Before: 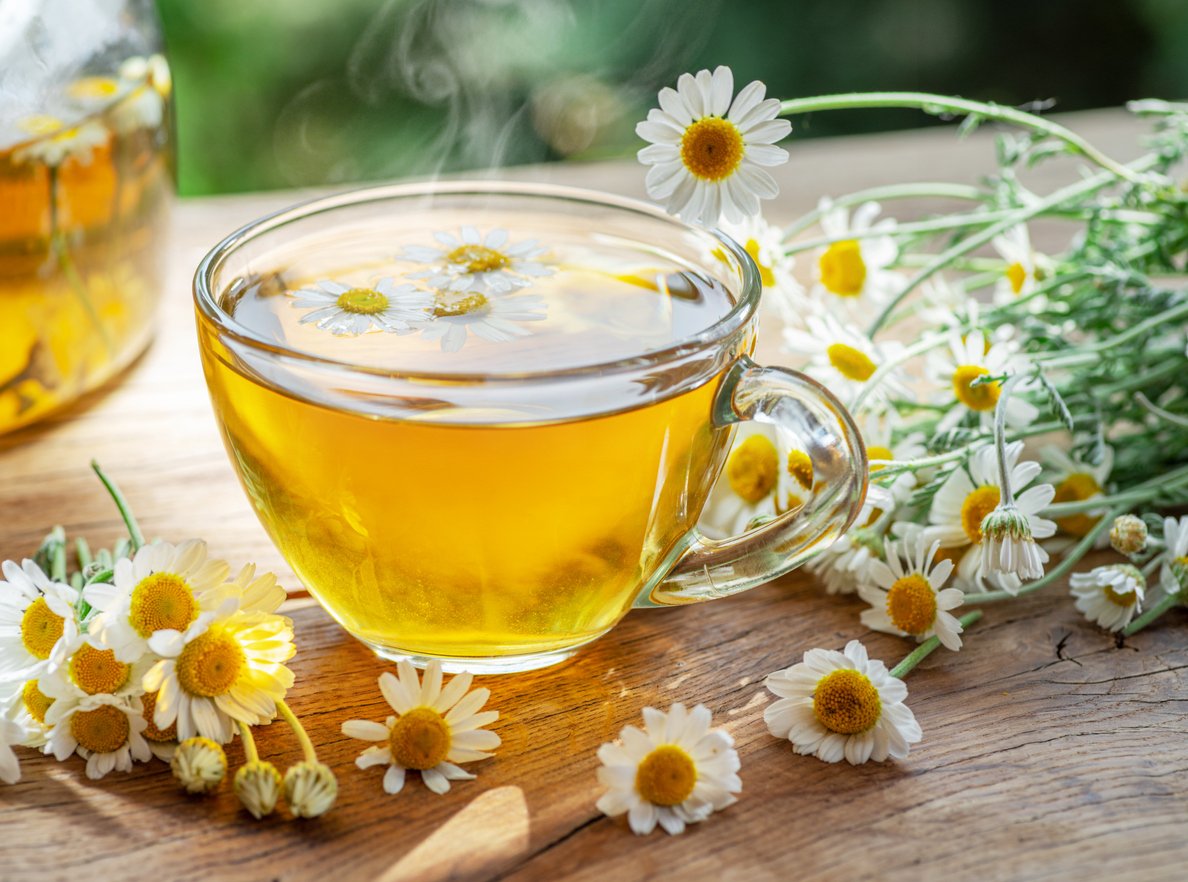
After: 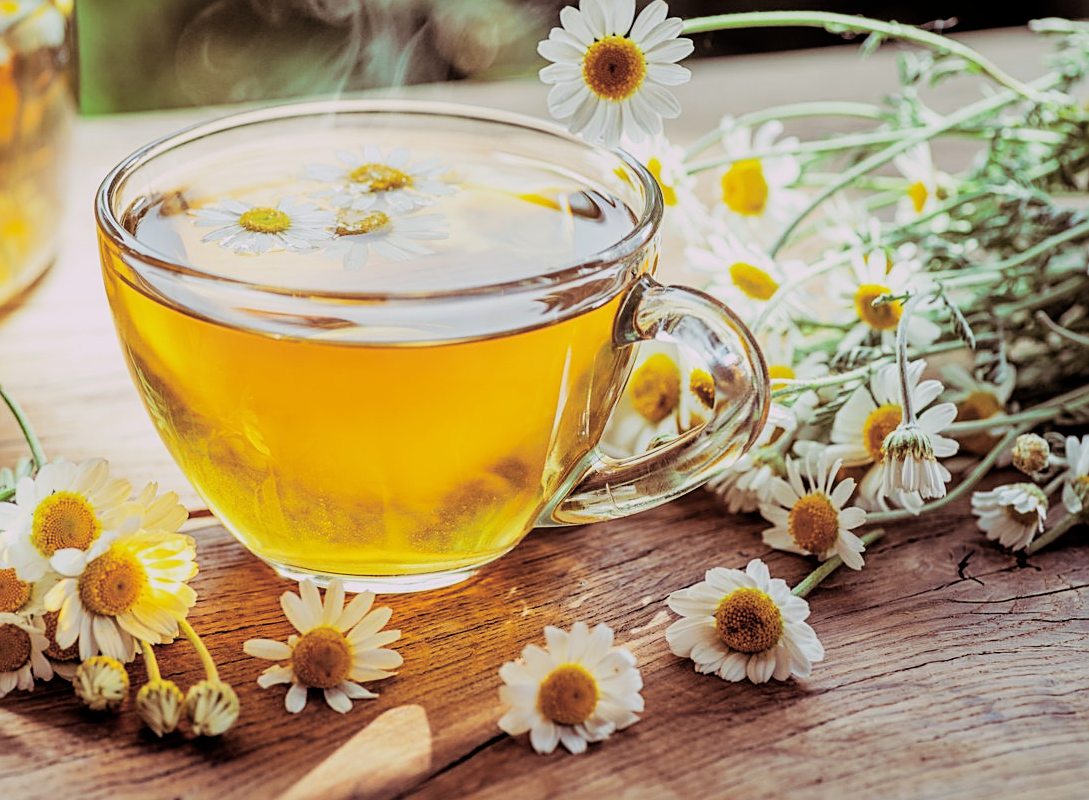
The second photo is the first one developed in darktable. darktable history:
crop and rotate: left 8.262%, top 9.226%
split-toning: highlights › hue 298.8°, highlights › saturation 0.73, compress 41.76%
filmic rgb: black relative exposure -5 EV, hardness 2.88, contrast 1.3, highlights saturation mix -30%
sharpen: on, module defaults
